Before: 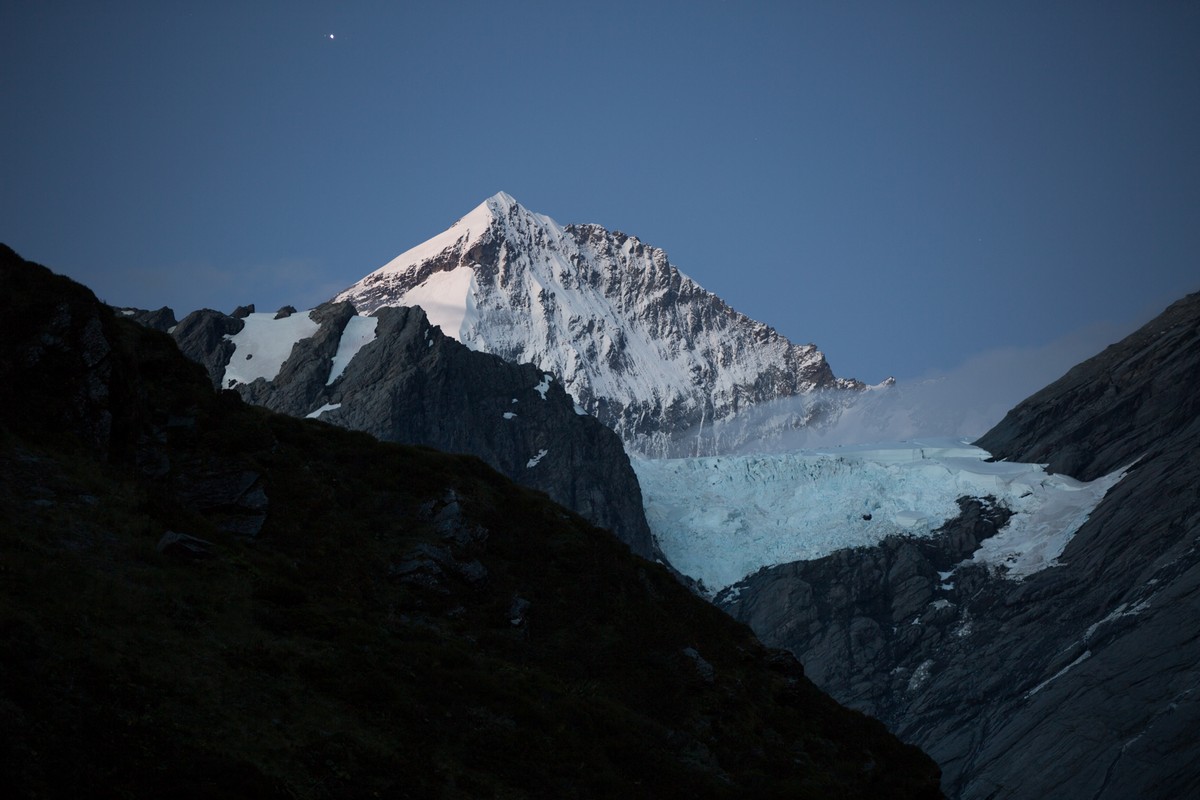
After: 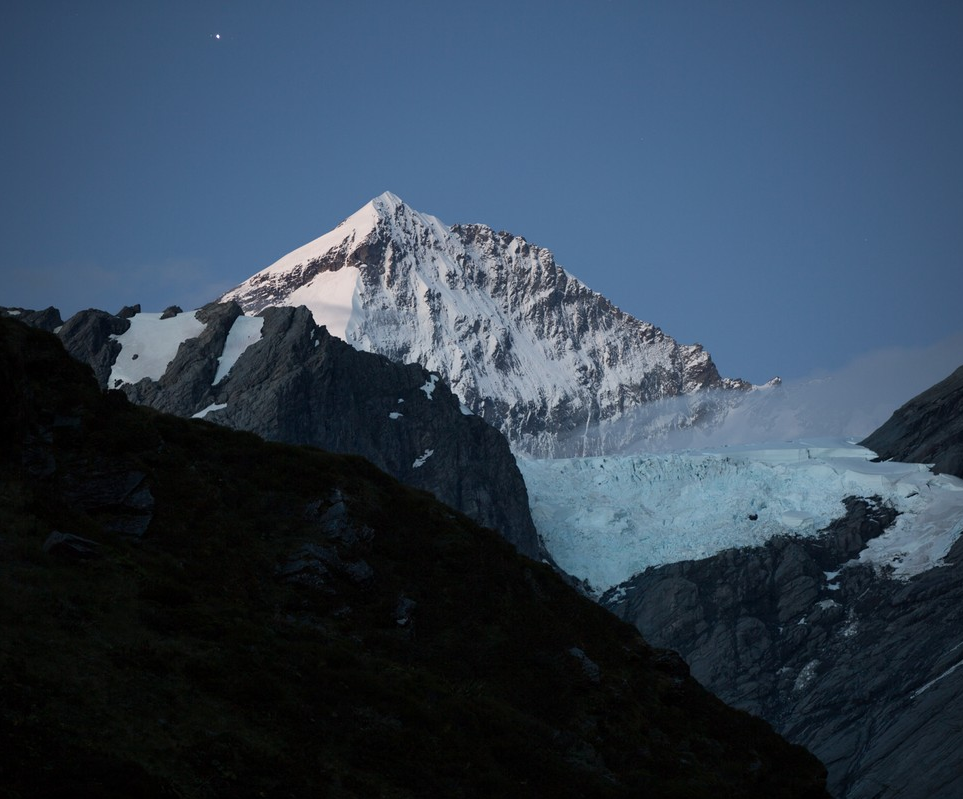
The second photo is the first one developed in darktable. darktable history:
crop and rotate: left 9.535%, right 10.132%
